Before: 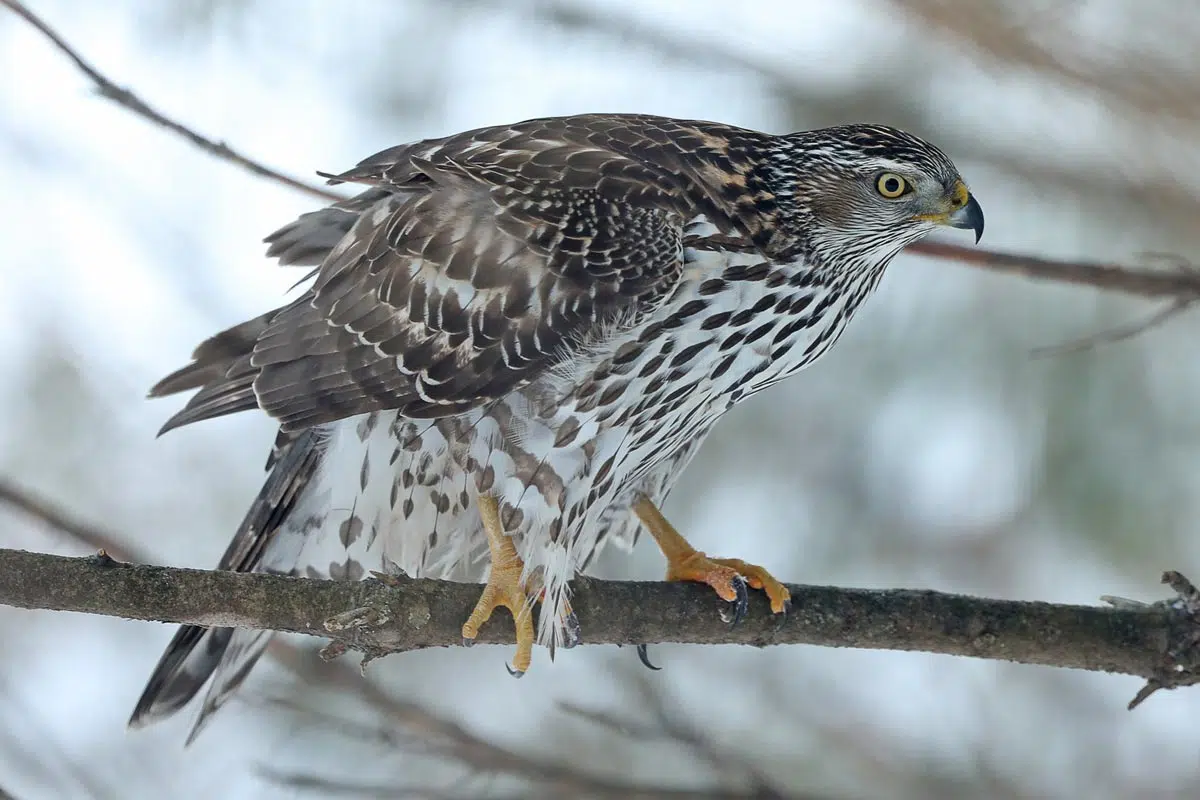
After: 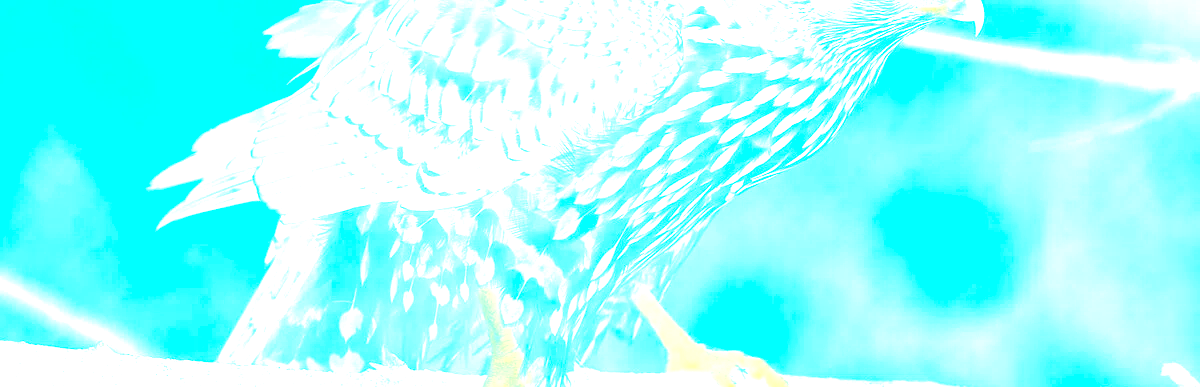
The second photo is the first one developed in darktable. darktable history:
bloom: size 85%, threshold 5%, strength 85%
crop and rotate: top 26.056%, bottom 25.543%
color balance rgb: shadows lift › luminance 0.49%, shadows lift › chroma 6.83%, shadows lift › hue 300.29°, power › hue 208.98°, highlights gain › luminance 20.24%, highlights gain › chroma 13.17%, highlights gain › hue 173.85°, perceptual saturation grading › global saturation 18.05%
